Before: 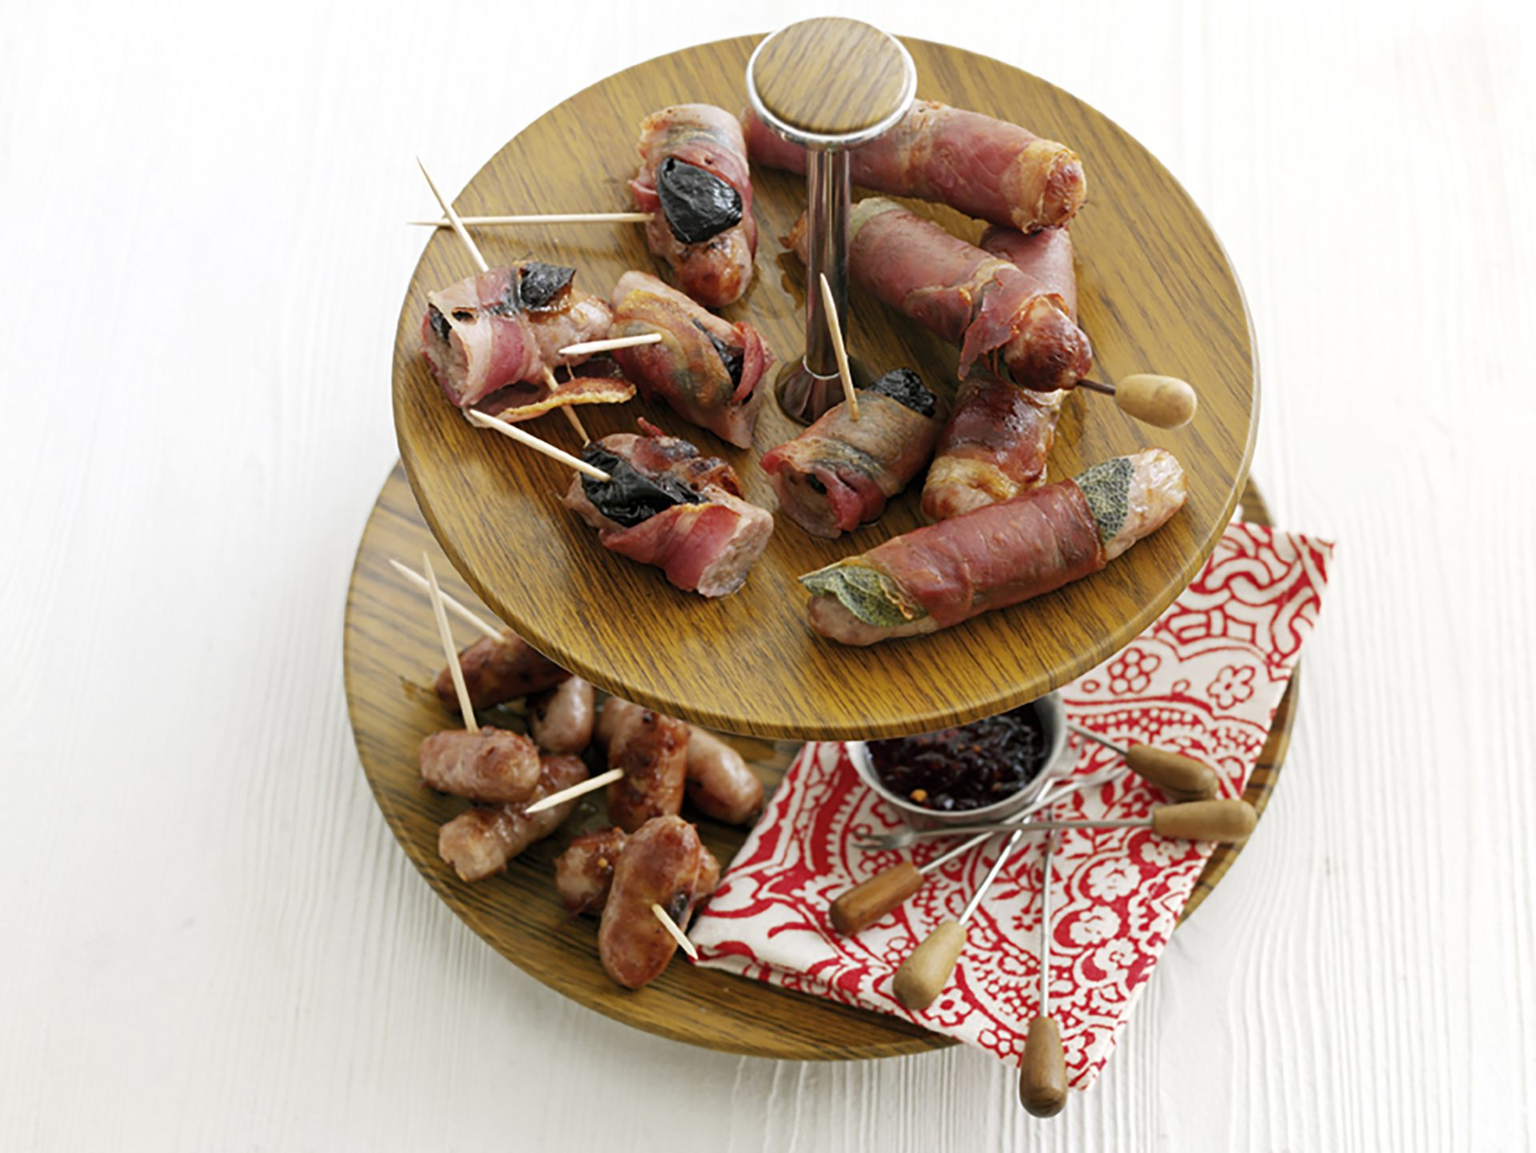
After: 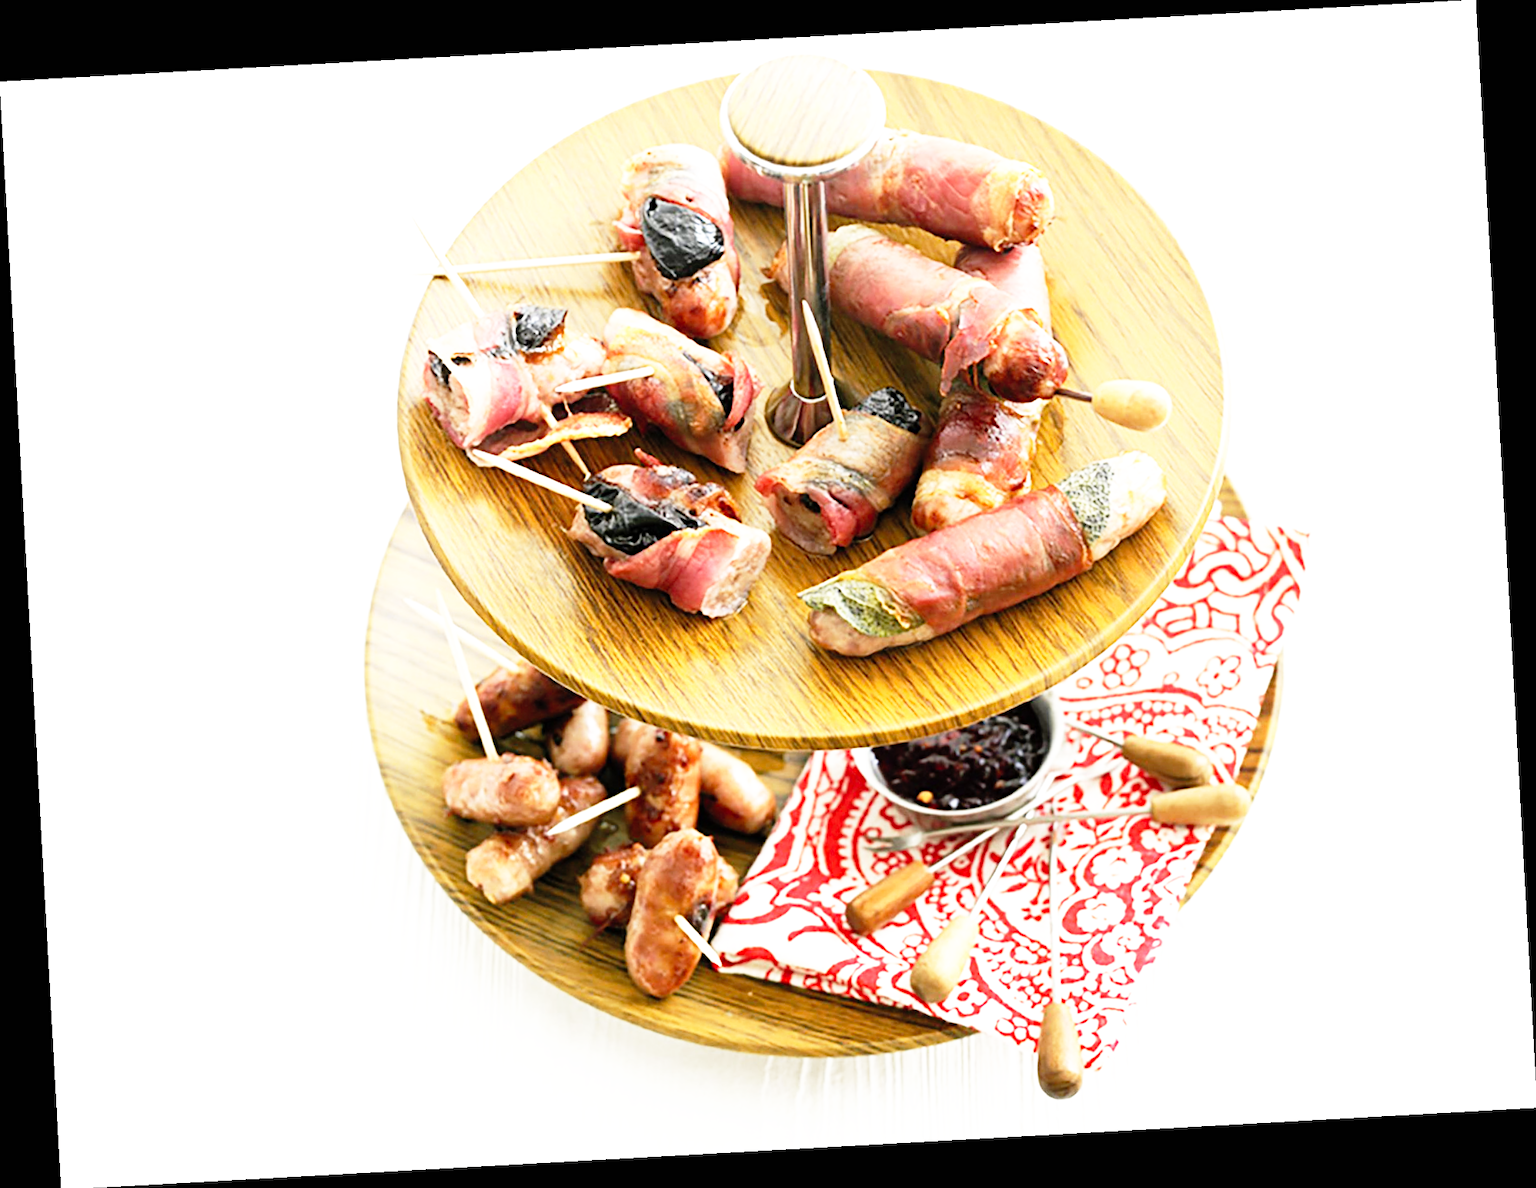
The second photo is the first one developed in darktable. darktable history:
exposure: black level correction 0, exposure 0.7 EV, compensate exposure bias true, compensate highlight preservation false
base curve: curves: ch0 [(0, 0) (0.012, 0.01) (0.073, 0.168) (0.31, 0.711) (0.645, 0.957) (1, 1)], preserve colors none
rotate and perspective: rotation -3.18°, automatic cropping off
sharpen: amount 0.2
